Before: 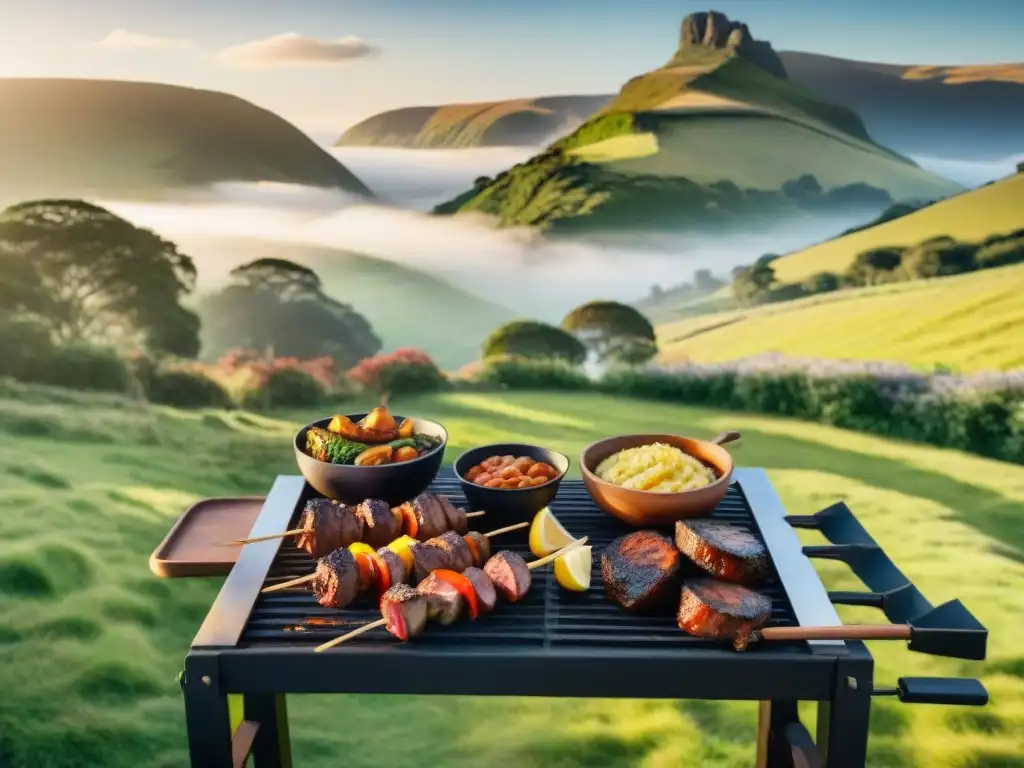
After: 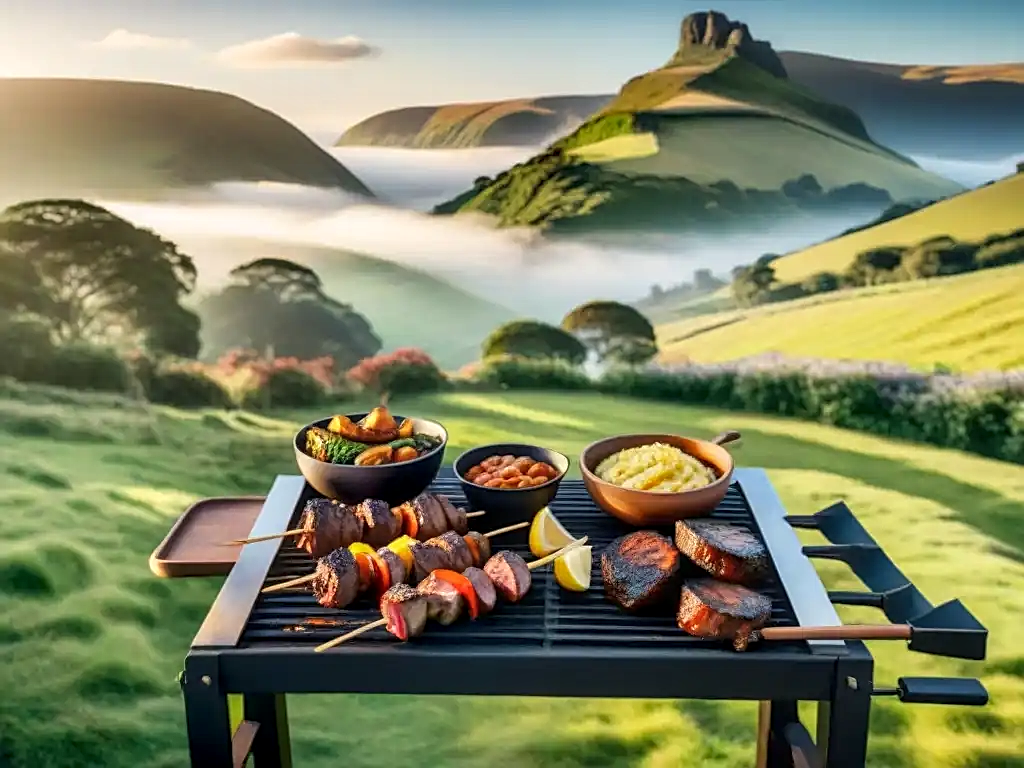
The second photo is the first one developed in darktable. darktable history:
tone equalizer: on, module defaults
local contrast: detail 130%
sharpen: on, module defaults
